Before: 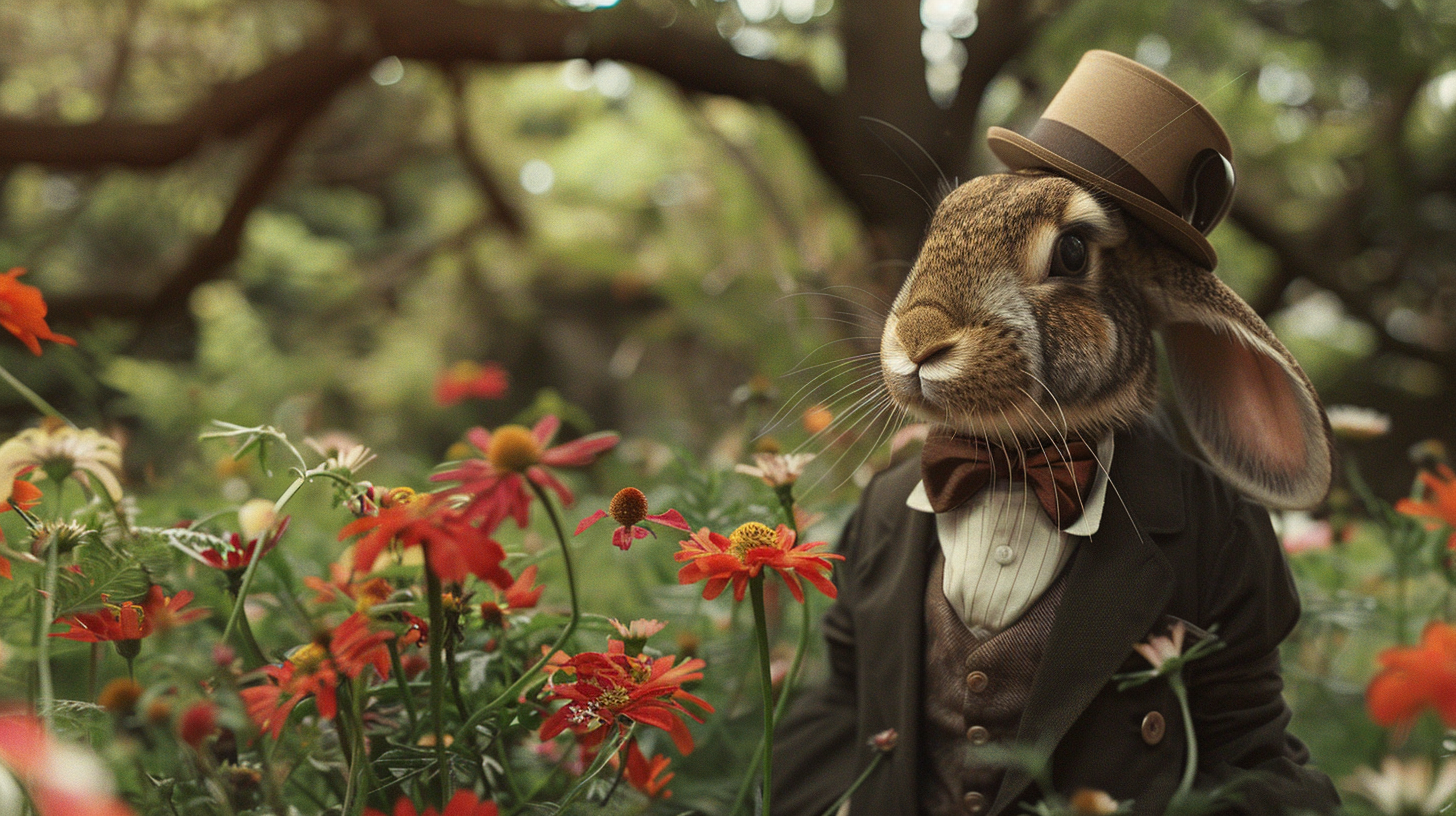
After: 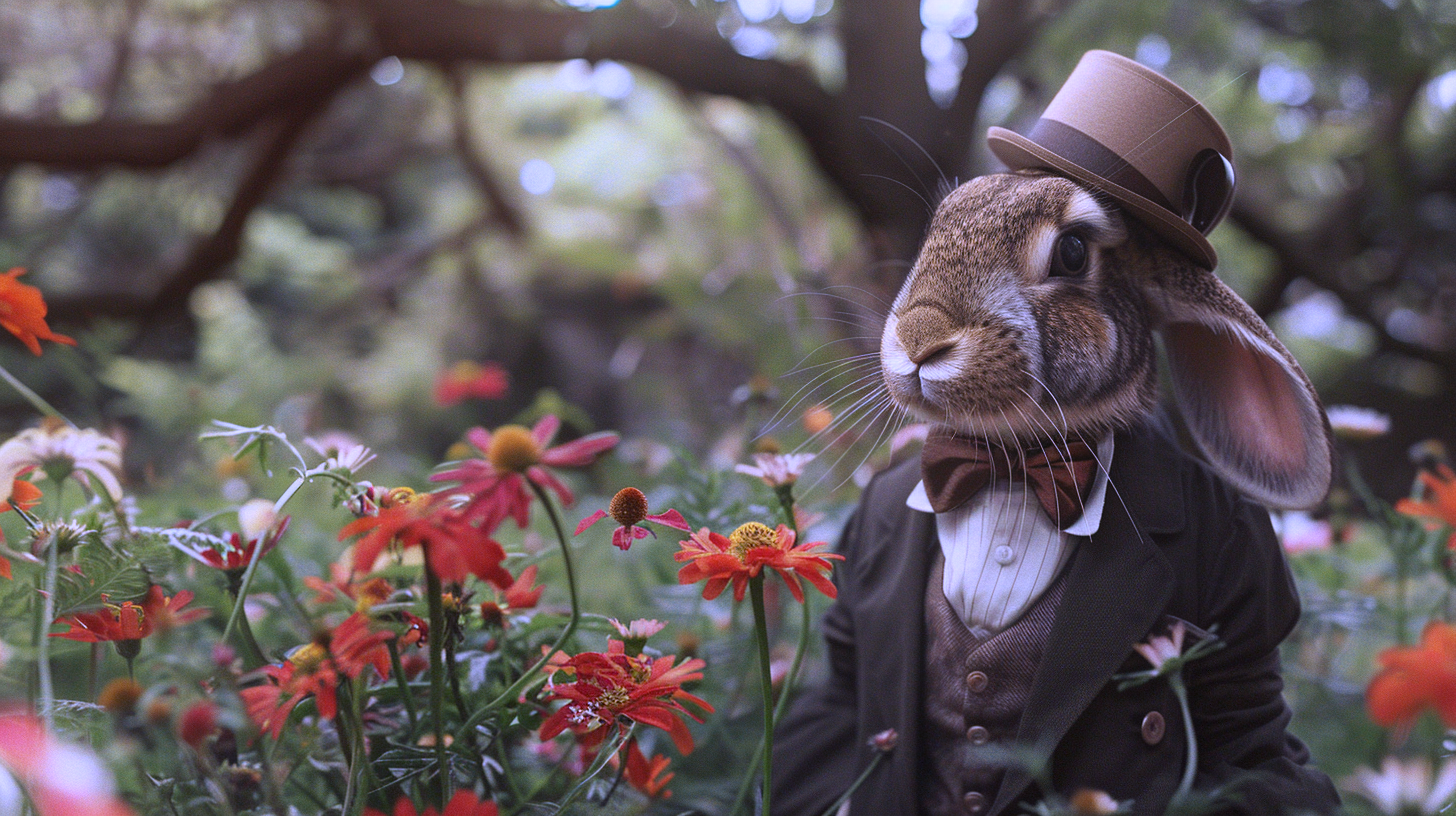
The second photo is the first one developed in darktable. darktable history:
white balance: red 0.98, blue 1.61
bloom: on, module defaults
color zones: curves: ch0 [(0, 0.5) (0.143, 0.5) (0.286, 0.5) (0.429, 0.5) (0.62, 0.489) (0.714, 0.445) (0.844, 0.496) (1, 0.5)]; ch1 [(0, 0.5) (0.143, 0.5) (0.286, 0.5) (0.429, 0.5) (0.571, 0.5) (0.714, 0.523) (0.857, 0.5) (1, 0.5)]
